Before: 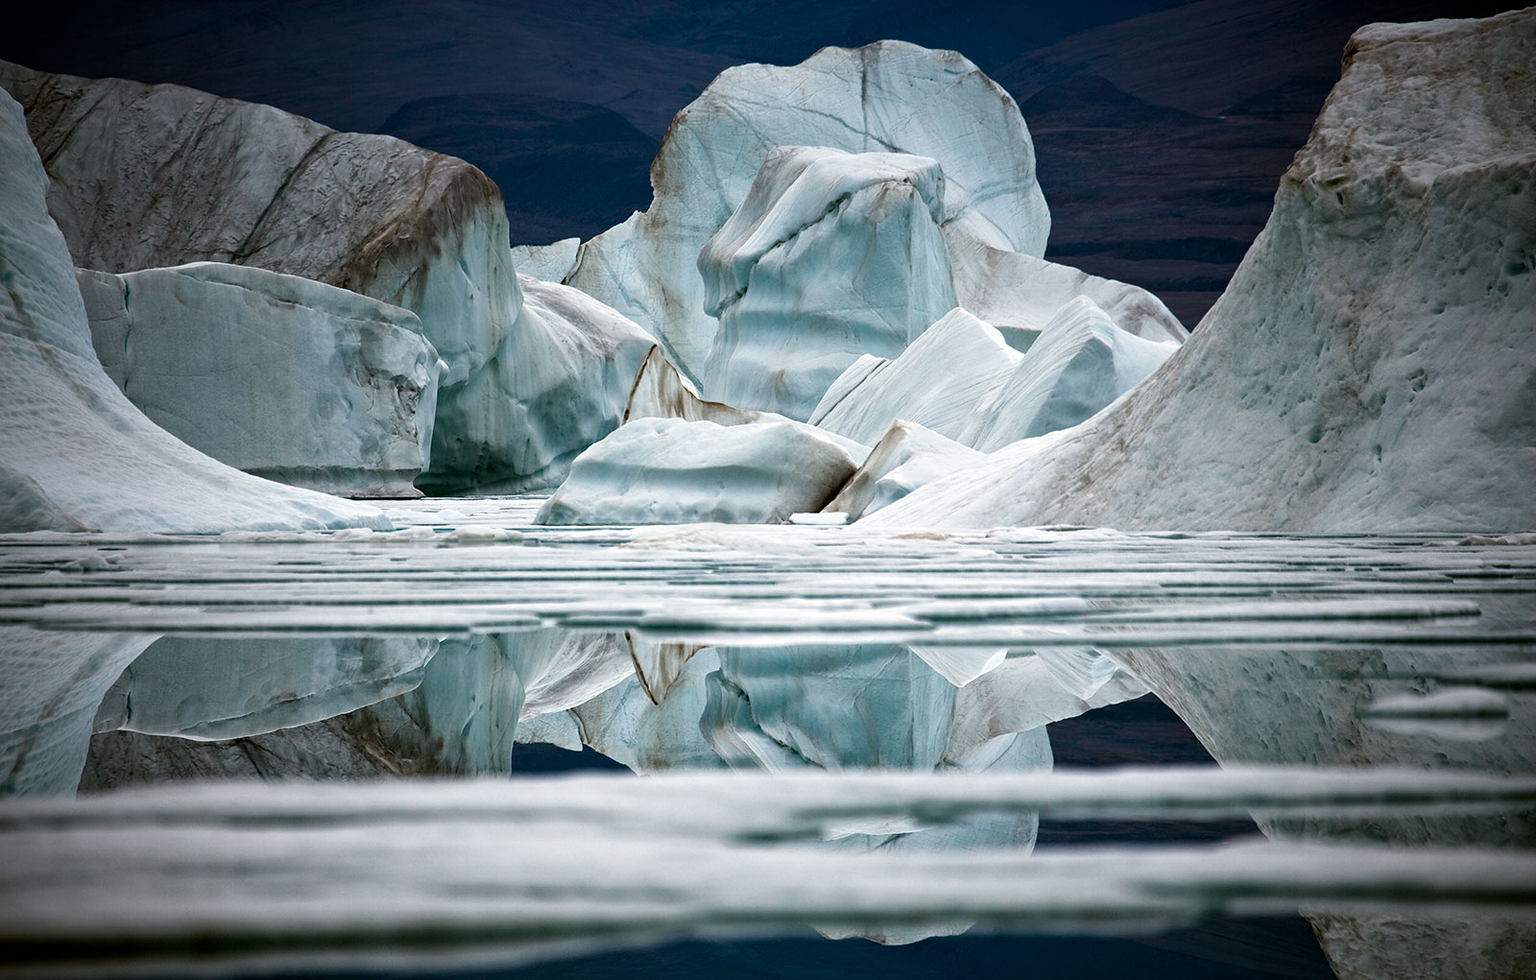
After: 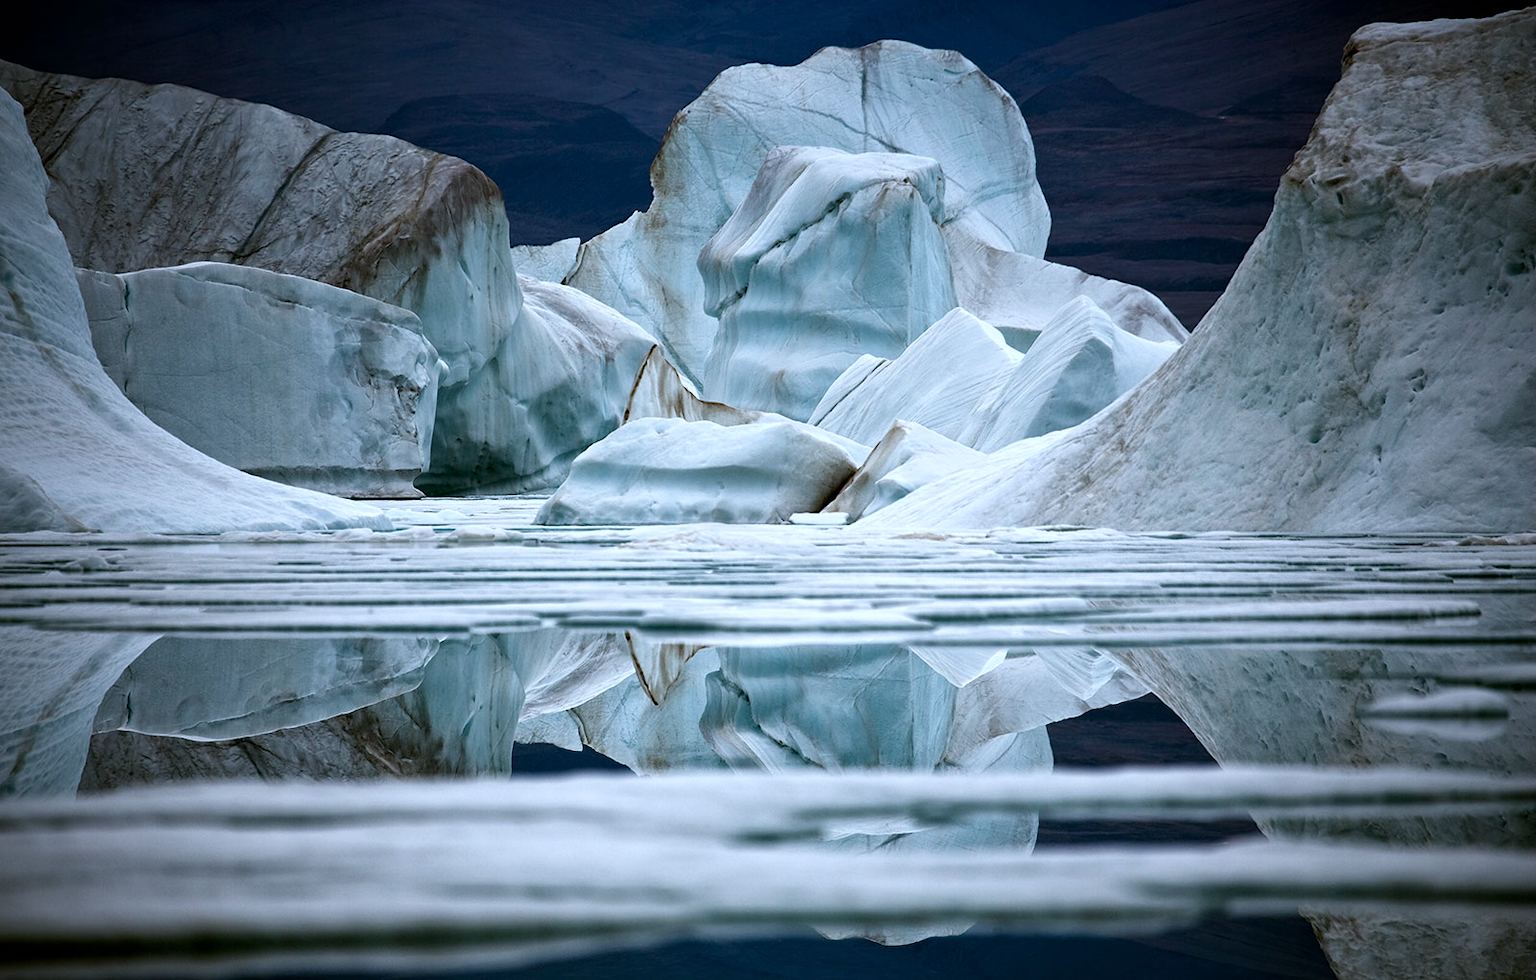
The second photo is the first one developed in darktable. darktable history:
white balance: red 0.924, blue 1.095
